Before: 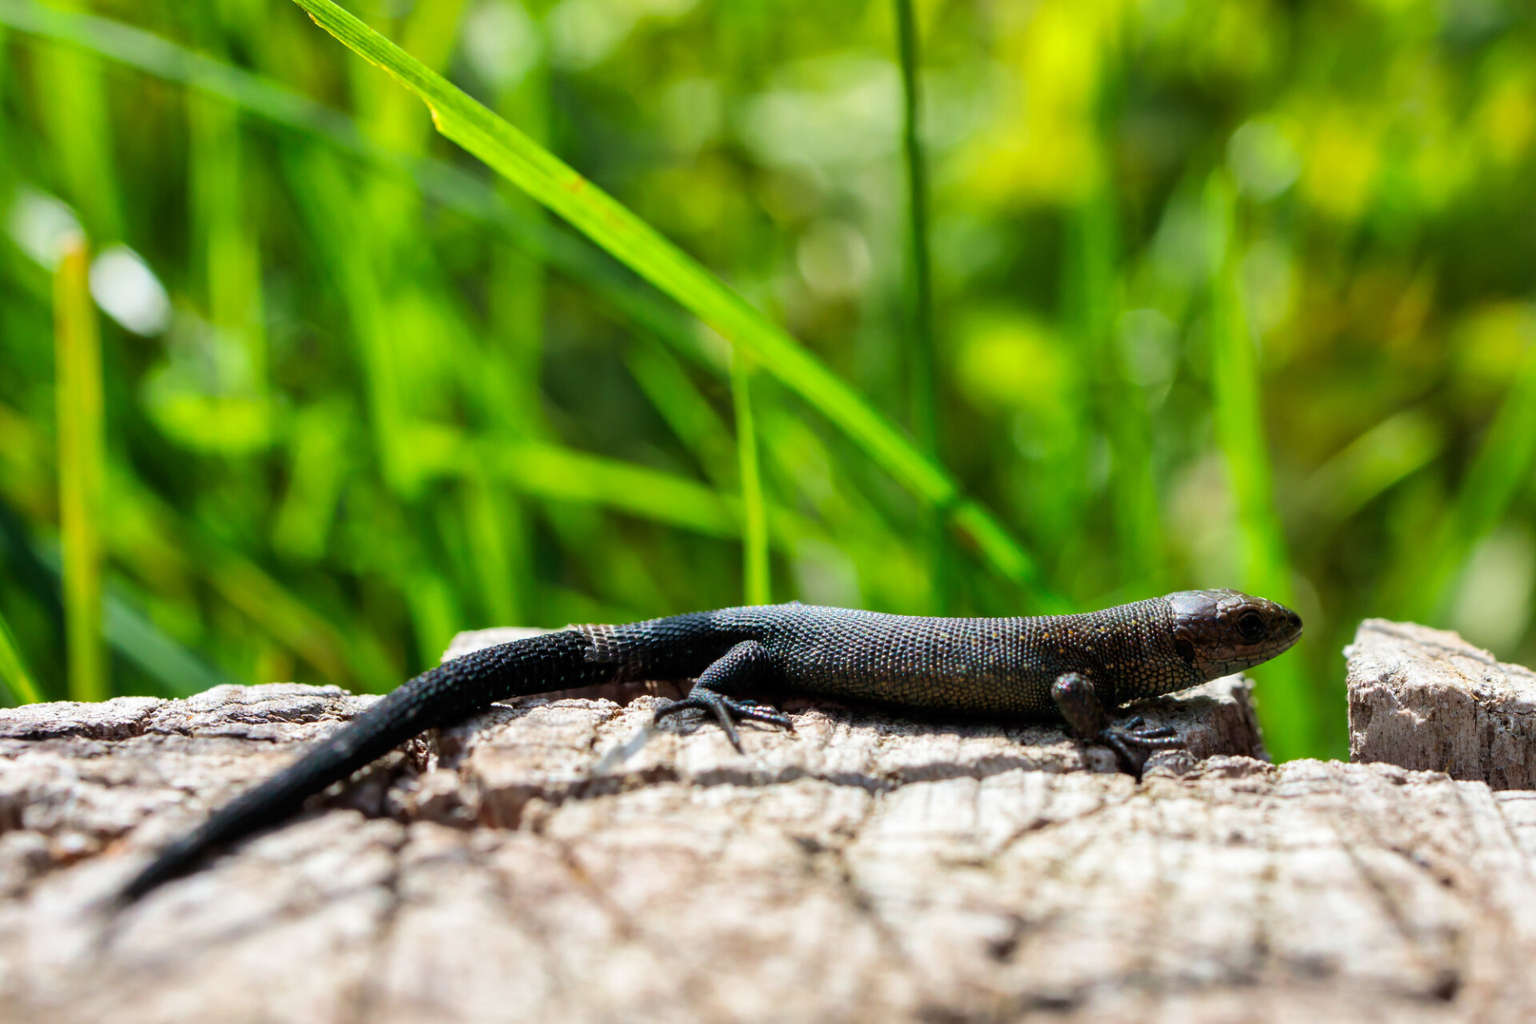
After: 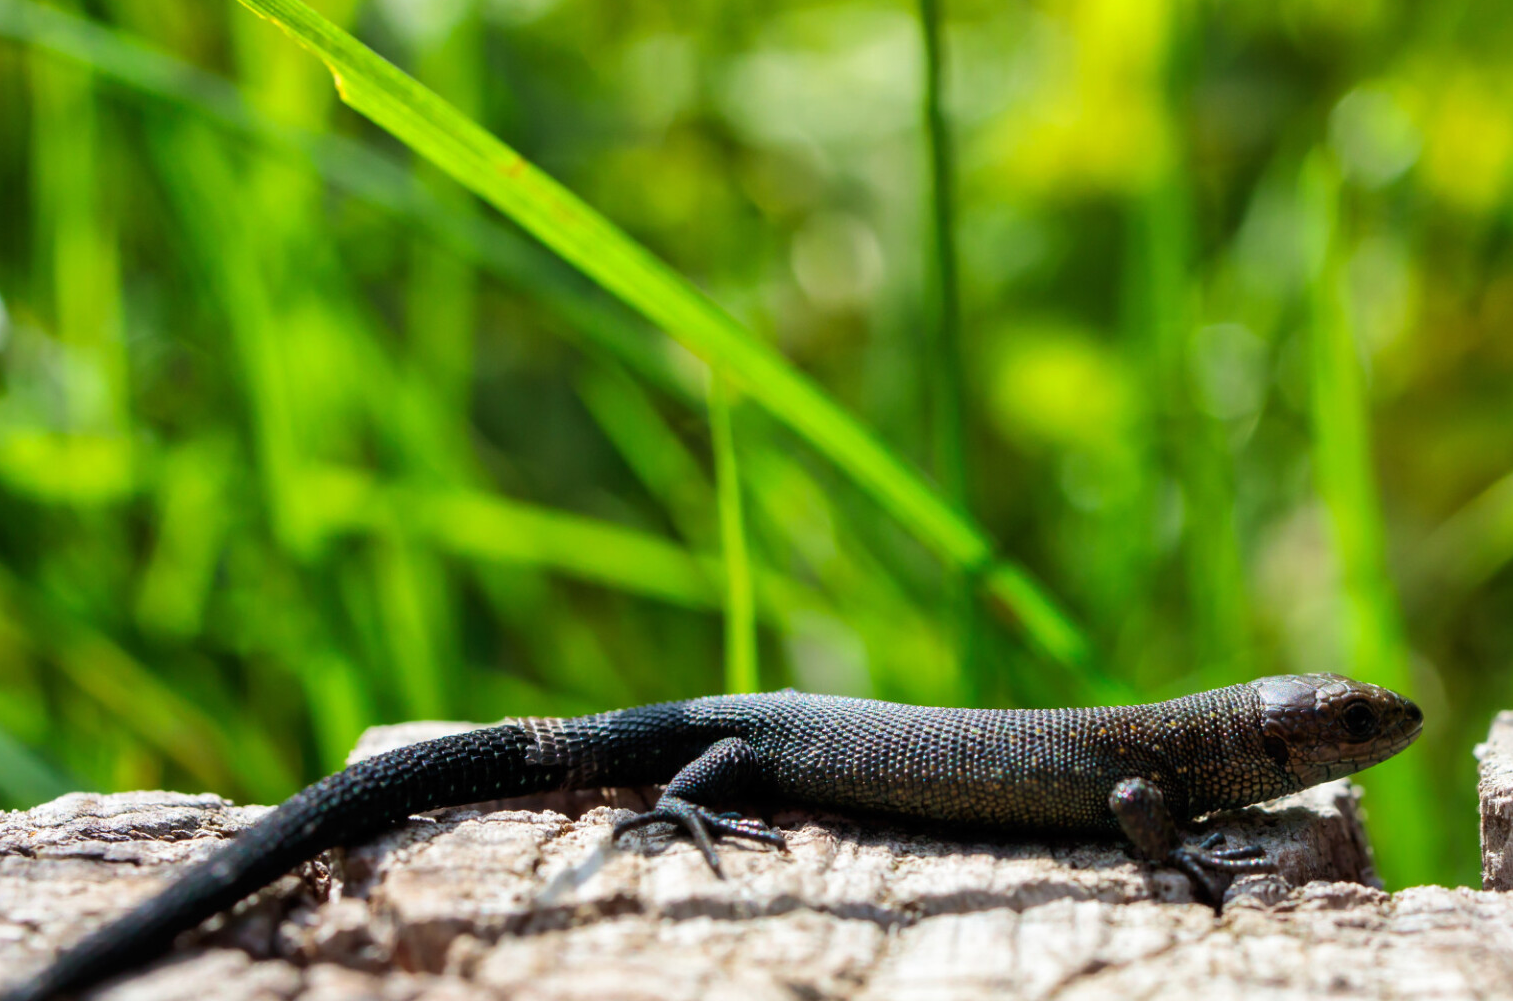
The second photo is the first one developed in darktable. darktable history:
crop and rotate: left 10.705%, top 4.98%, right 10.48%, bottom 16.788%
